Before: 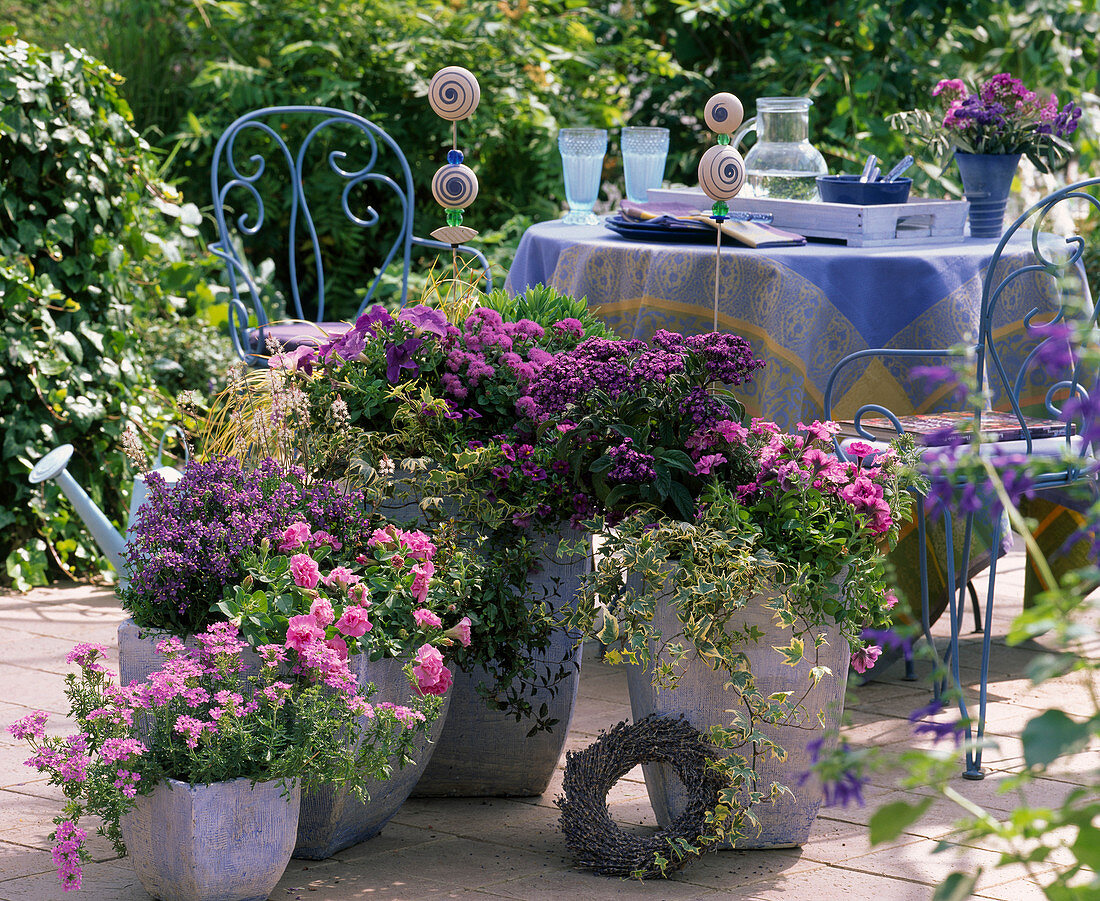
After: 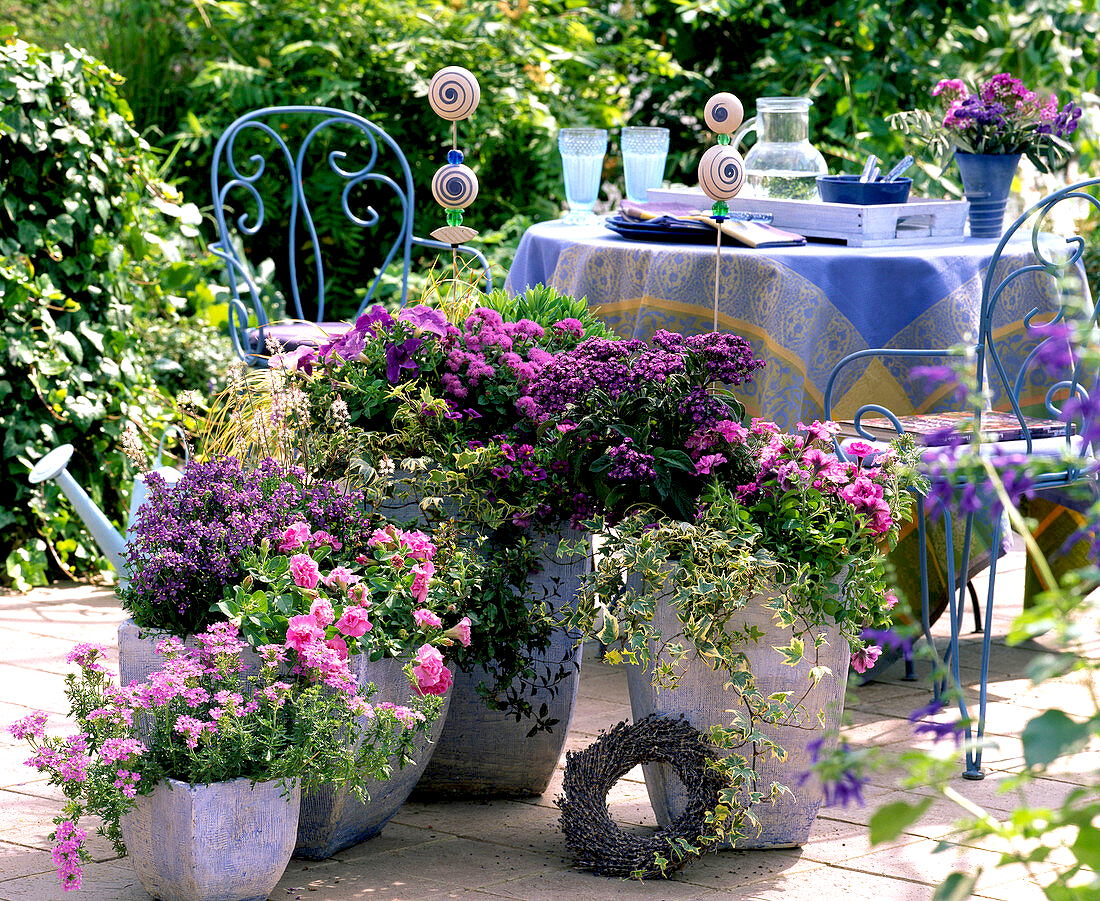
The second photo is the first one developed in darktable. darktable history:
exposure: black level correction 0.012, exposure 0.699 EV, compensate highlight preservation false
